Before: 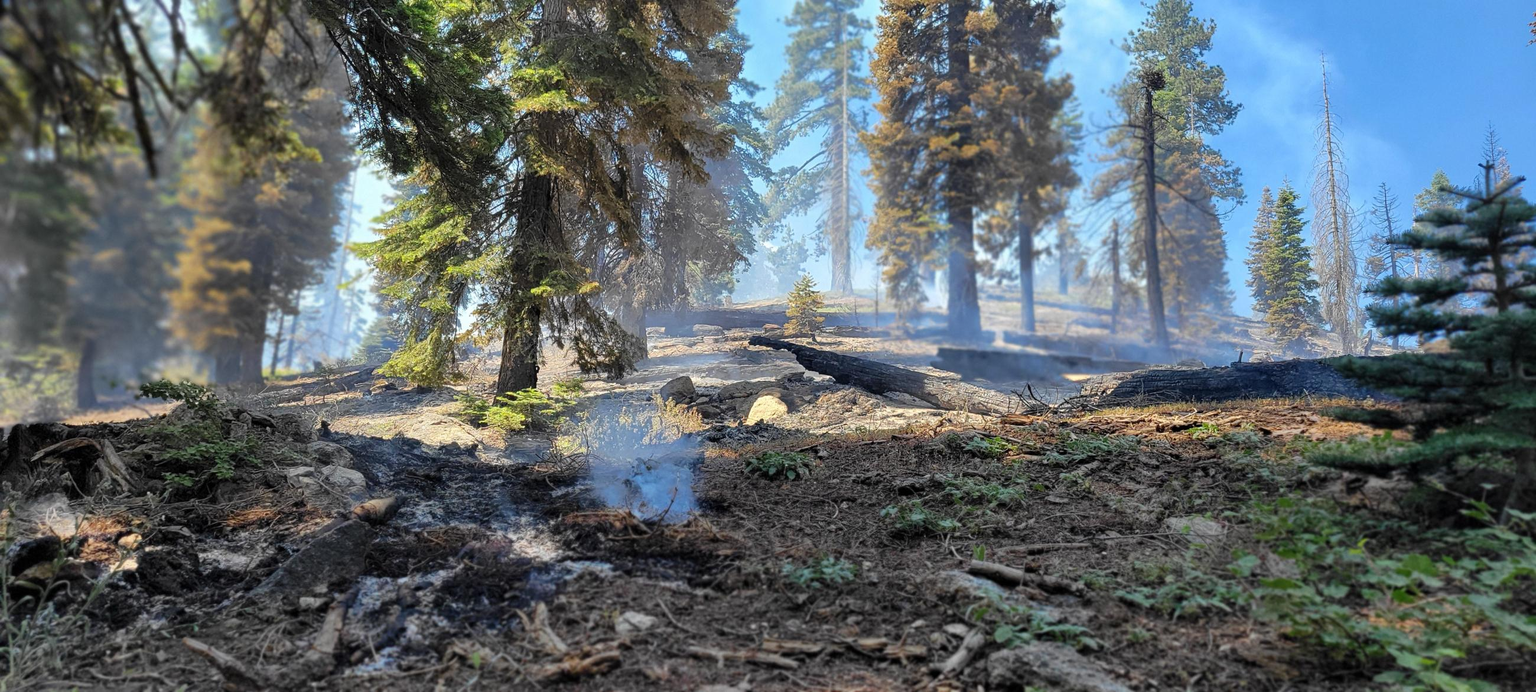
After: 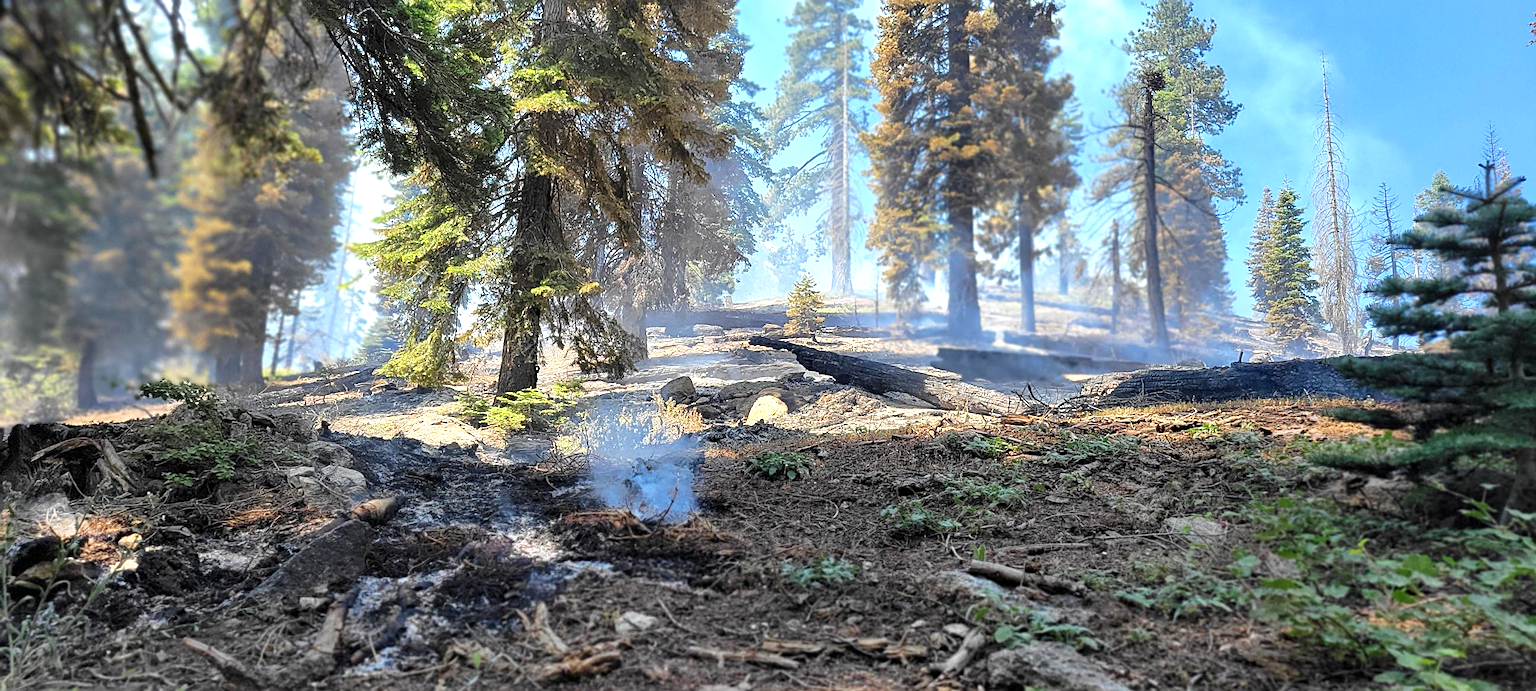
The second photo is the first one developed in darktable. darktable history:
sharpen: on, module defaults
exposure: exposure 0.562 EV, compensate exposure bias true, compensate highlight preservation false
